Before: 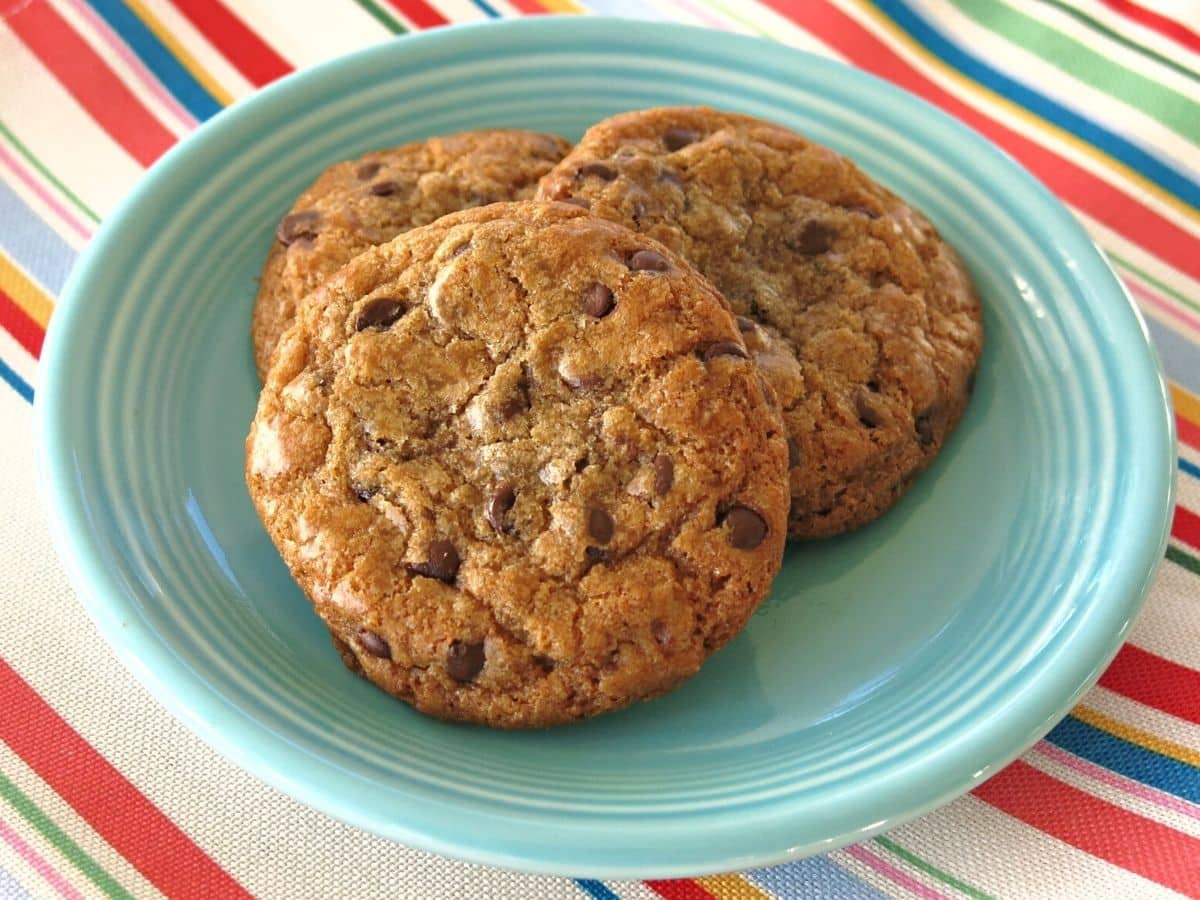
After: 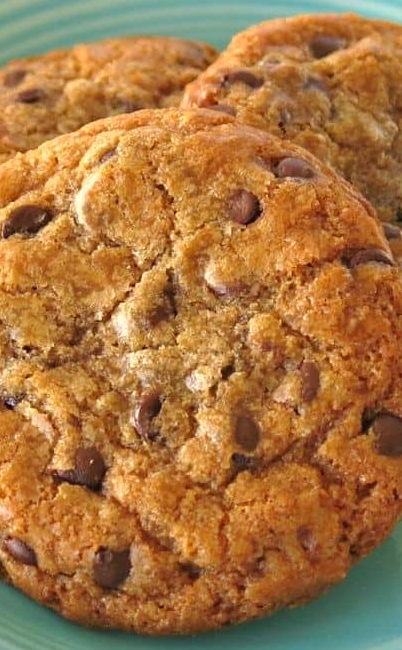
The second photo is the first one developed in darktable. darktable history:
contrast brightness saturation: contrast 0.032, brightness 0.063, saturation 0.134
crop and rotate: left 29.55%, top 10.391%, right 36.928%, bottom 17.386%
